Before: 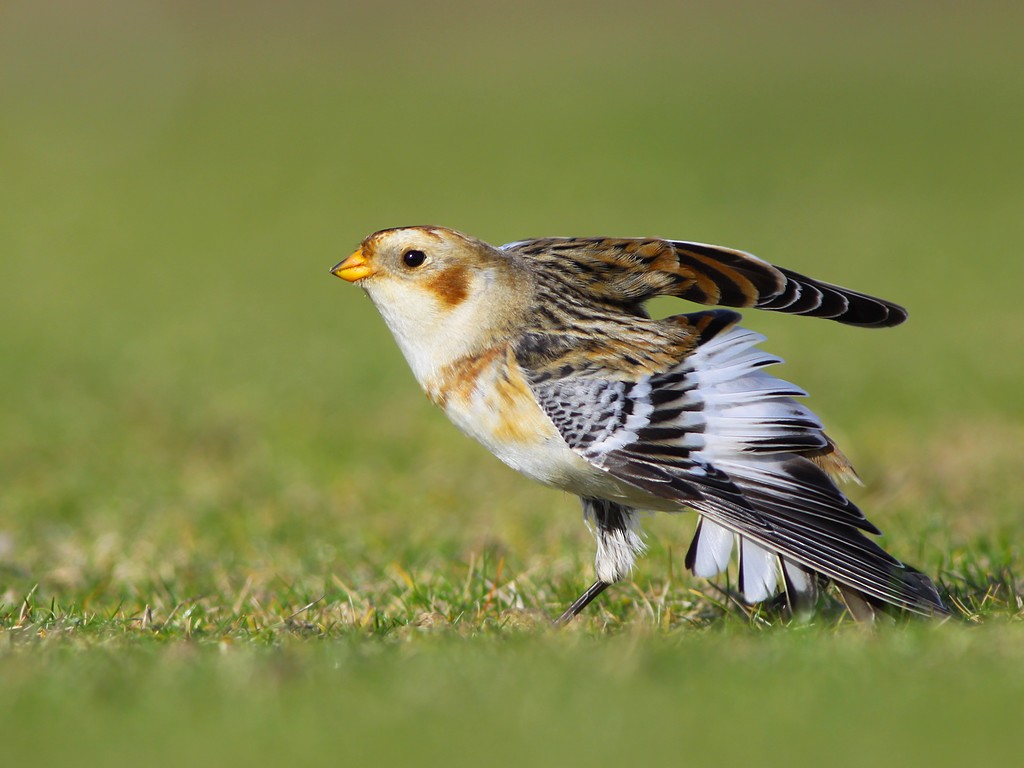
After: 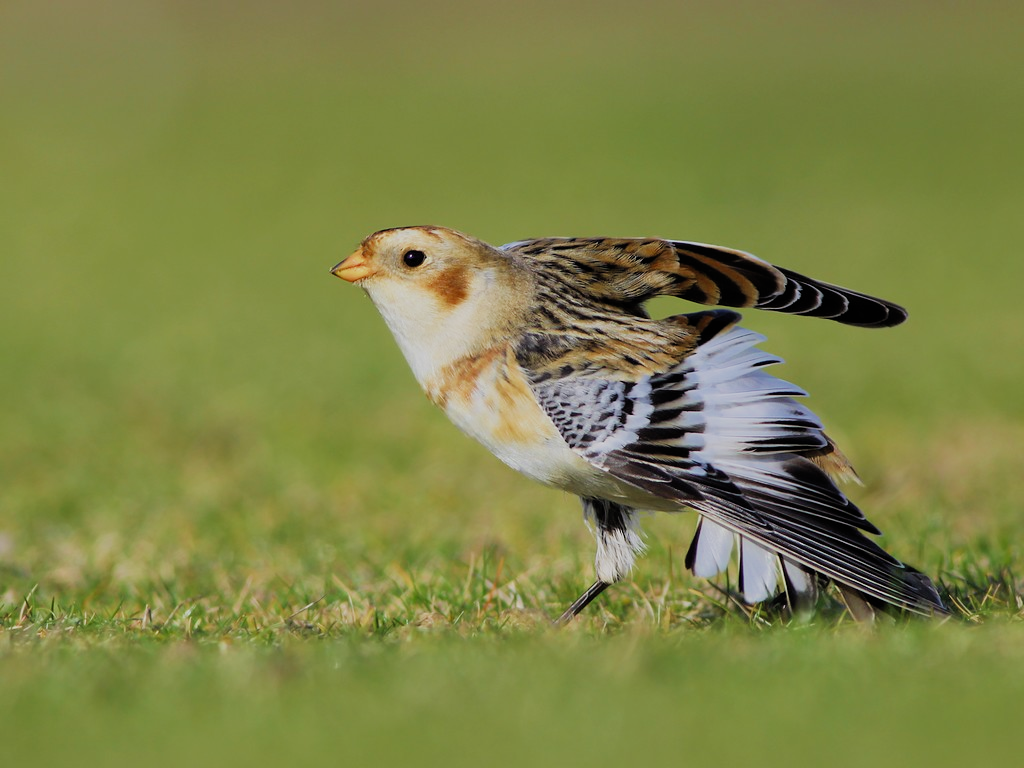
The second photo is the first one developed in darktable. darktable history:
filmic rgb: black relative exposure -7.65 EV, white relative exposure 4.56 EV, threshold 5.95 EV, hardness 3.61, add noise in highlights 0.001, preserve chrominance max RGB, color science v3 (2019), use custom middle-gray values true, contrast in highlights soft, enable highlight reconstruction true
velvia: strength 24.32%
